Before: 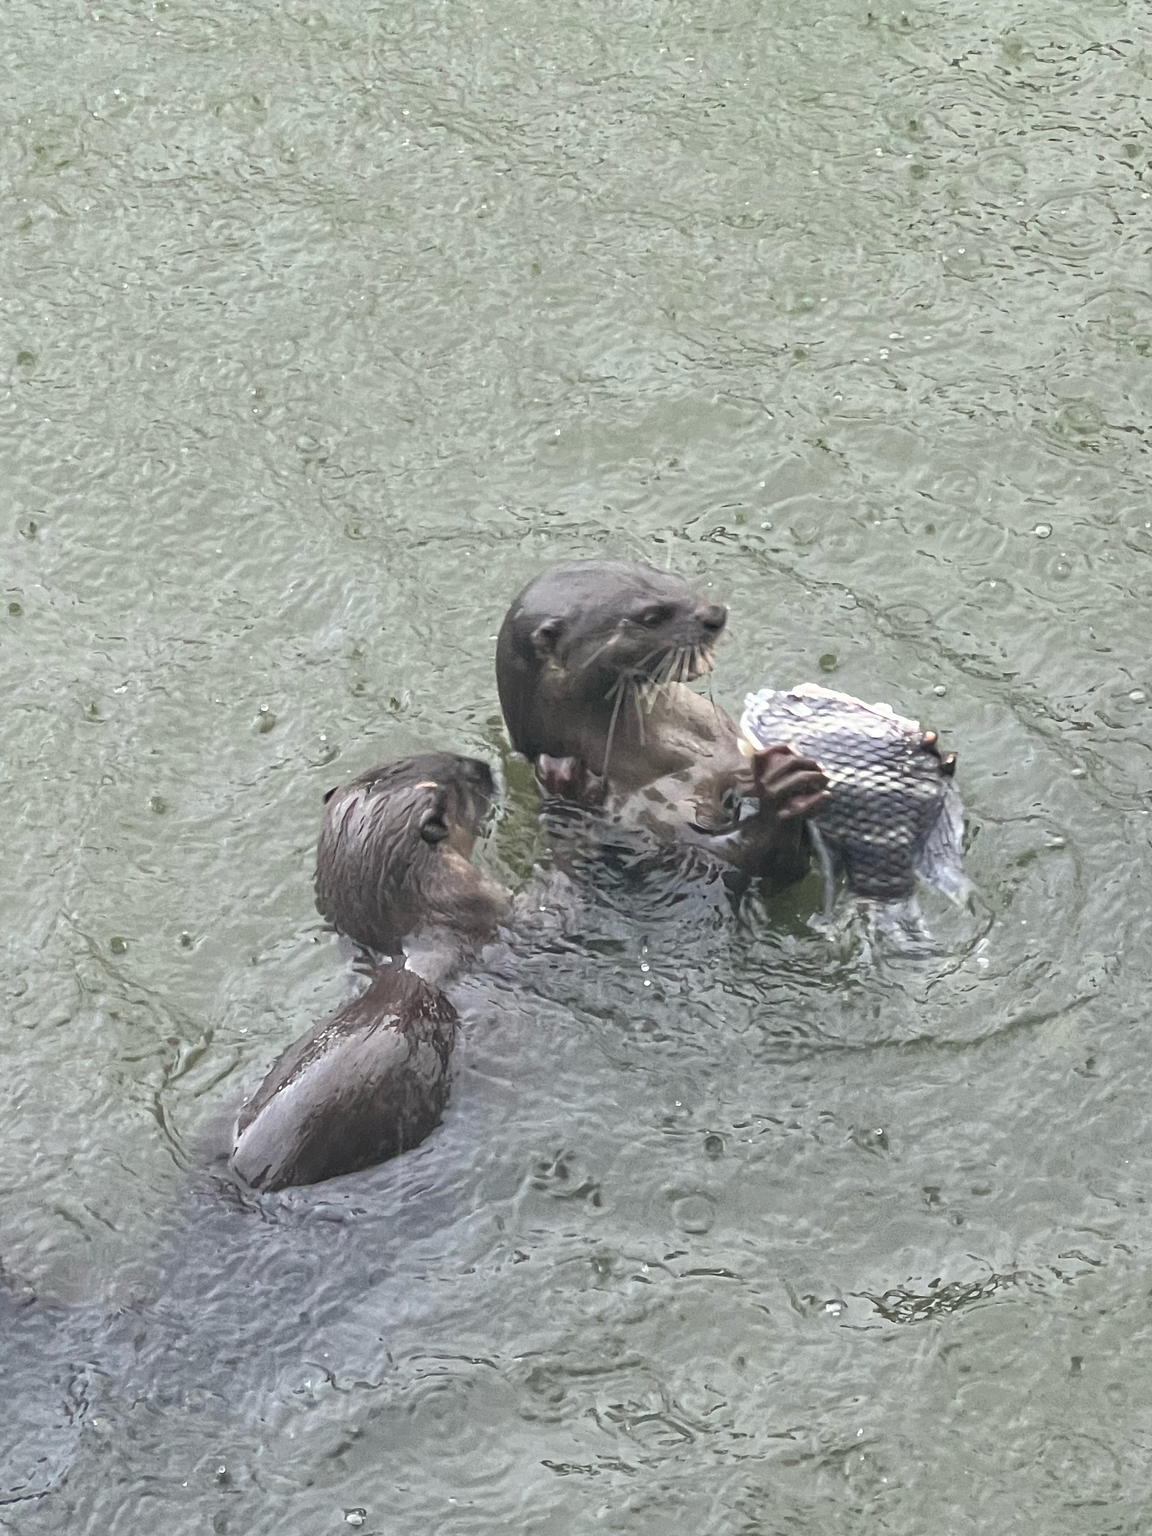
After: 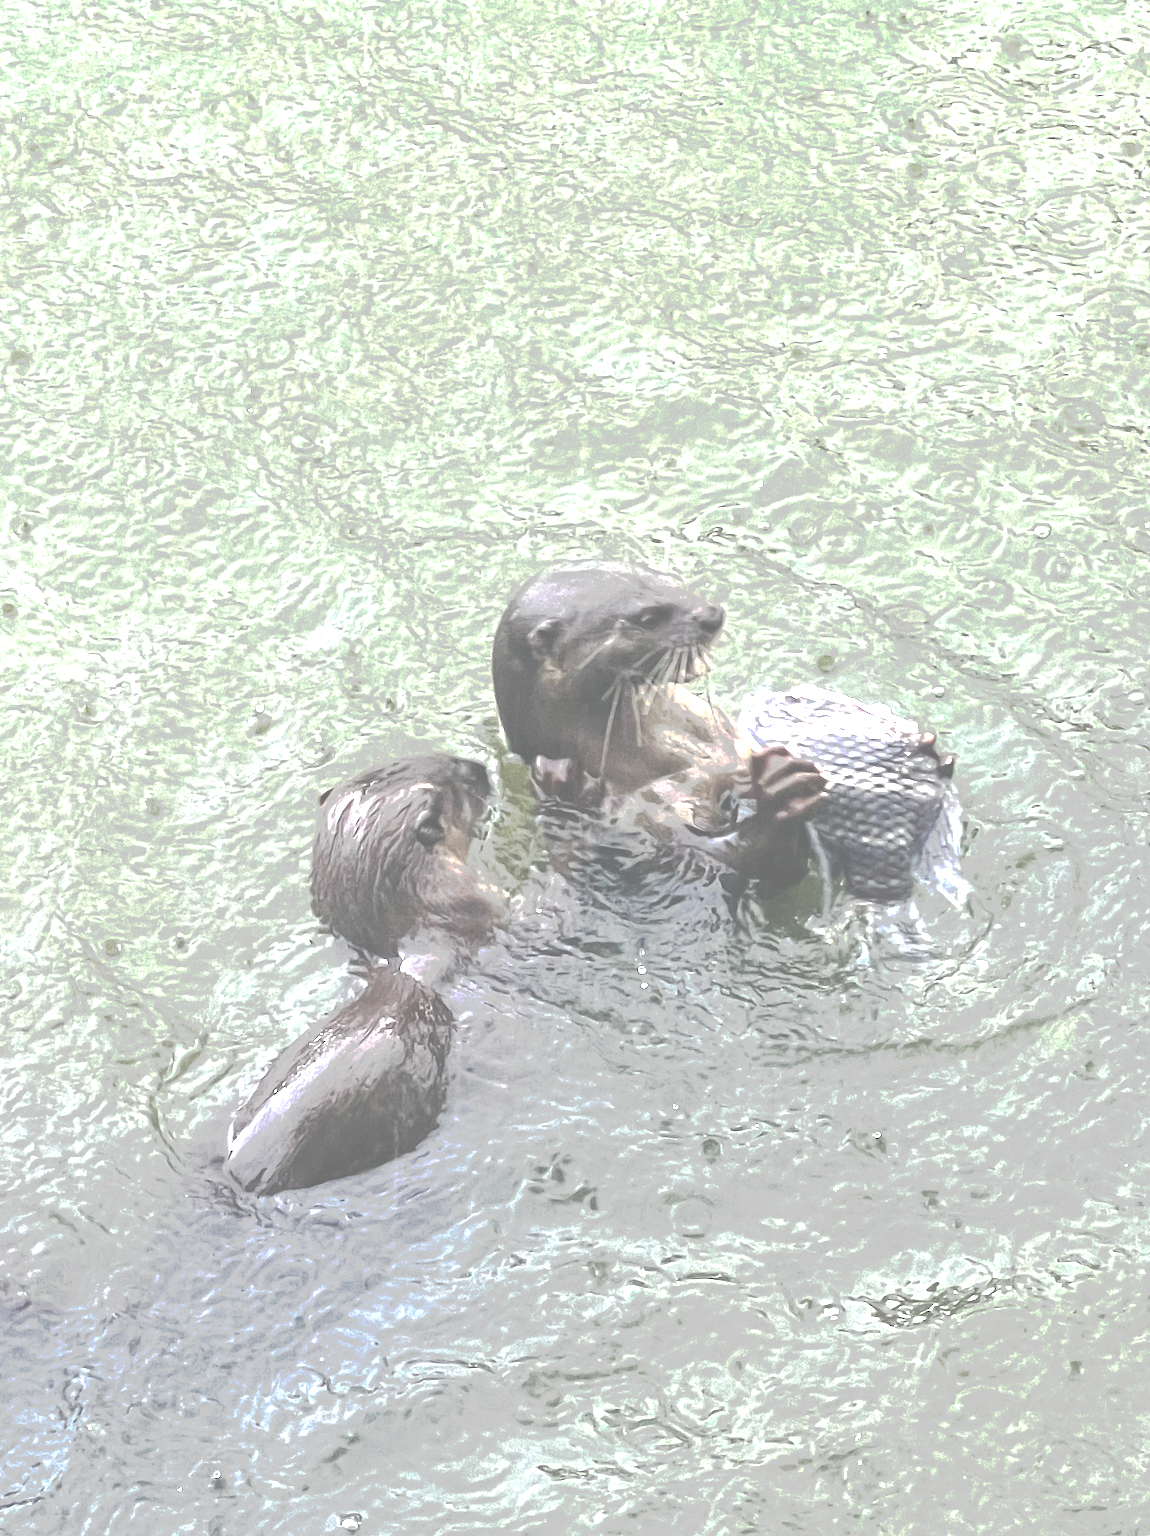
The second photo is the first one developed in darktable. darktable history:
exposure: black level correction 0, exposure 1 EV, compensate exposure bias true, compensate highlight preservation false
tone curve: curves: ch0 [(0, 0) (0.003, 0.449) (0.011, 0.449) (0.025, 0.449) (0.044, 0.45) (0.069, 0.453) (0.1, 0.453) (0.136, 0.455) (0.177, 0.458) (0.224, 0.462) (0.277, 0.47) (0.335, 0.491) (0.399, 0.522) (0.468, 0.561) (0.543, 0.619) (0.623, 0.69) (0.709, 0.756) (0.801, 0.802) (0.898, 0.825) (1, 1)], preserve colors none
crop and rotate: left 0.614%, top 0.179%, bottom 0.309%
